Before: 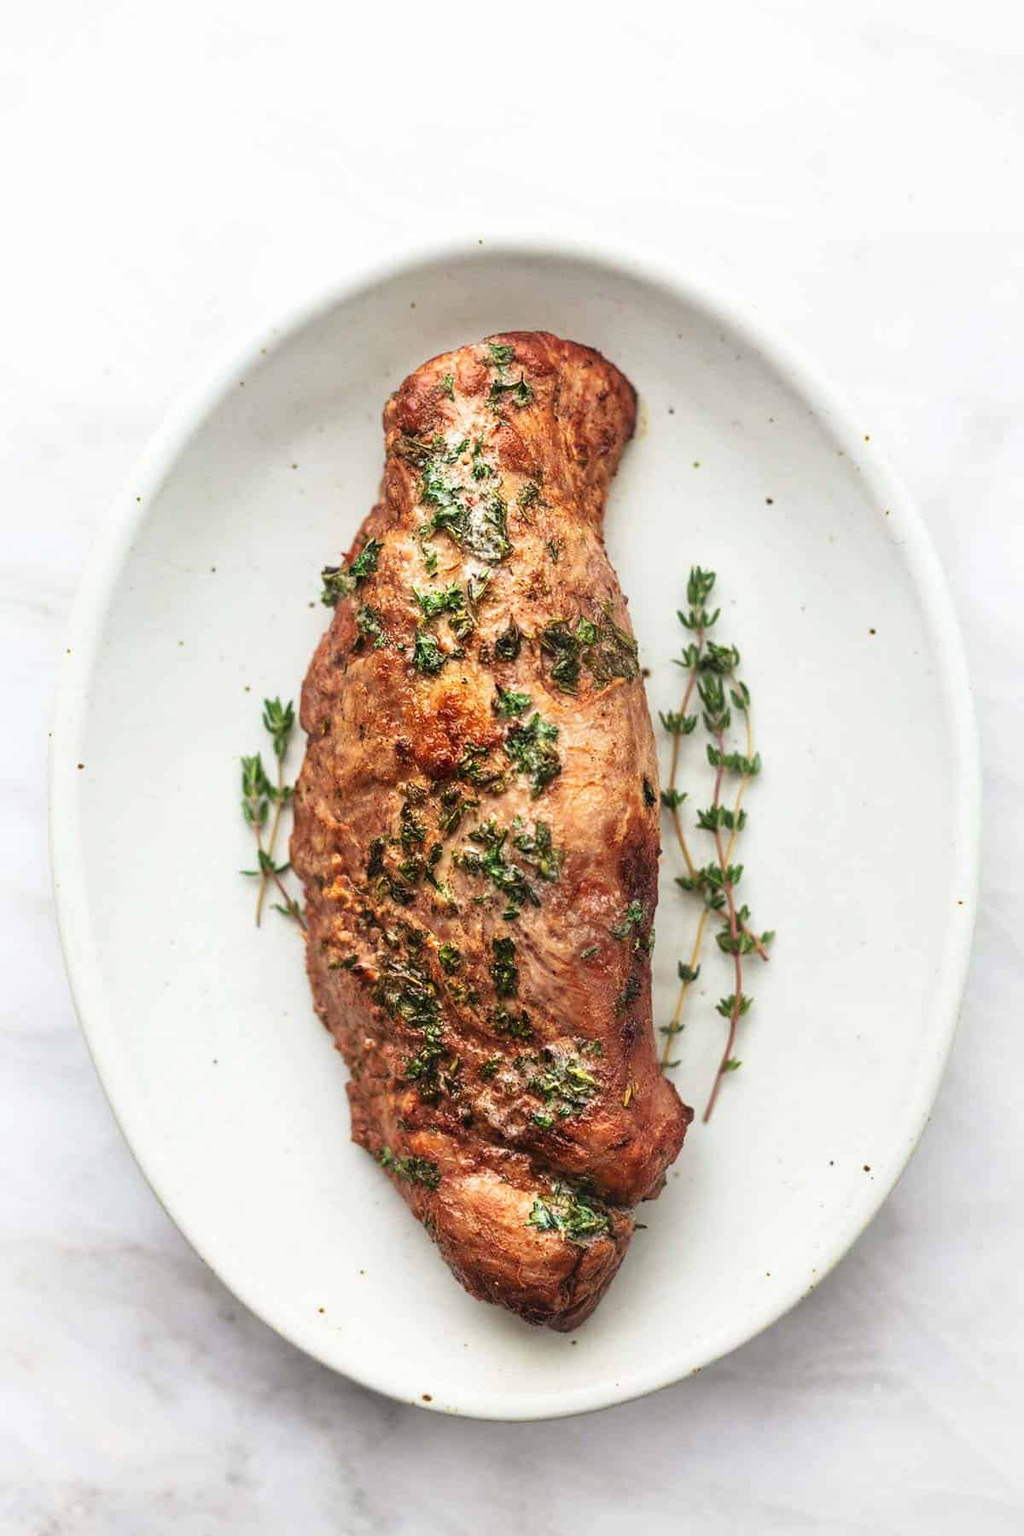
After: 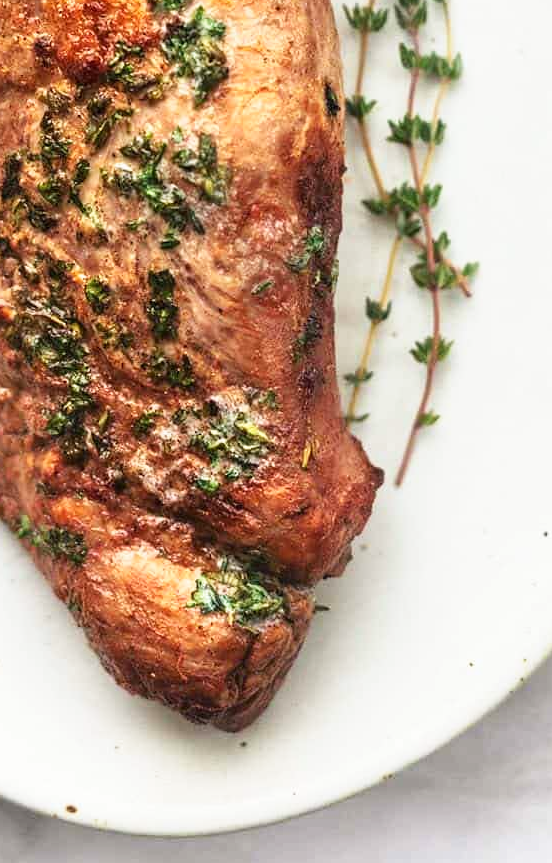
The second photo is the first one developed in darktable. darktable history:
crop: left 35.76%, top 46.079%, right 18.217%, bottom 5.94%
base curve: curves: ch0 [(0, 0) (0.666, 0.806) (1, 1)], preserve colors none
